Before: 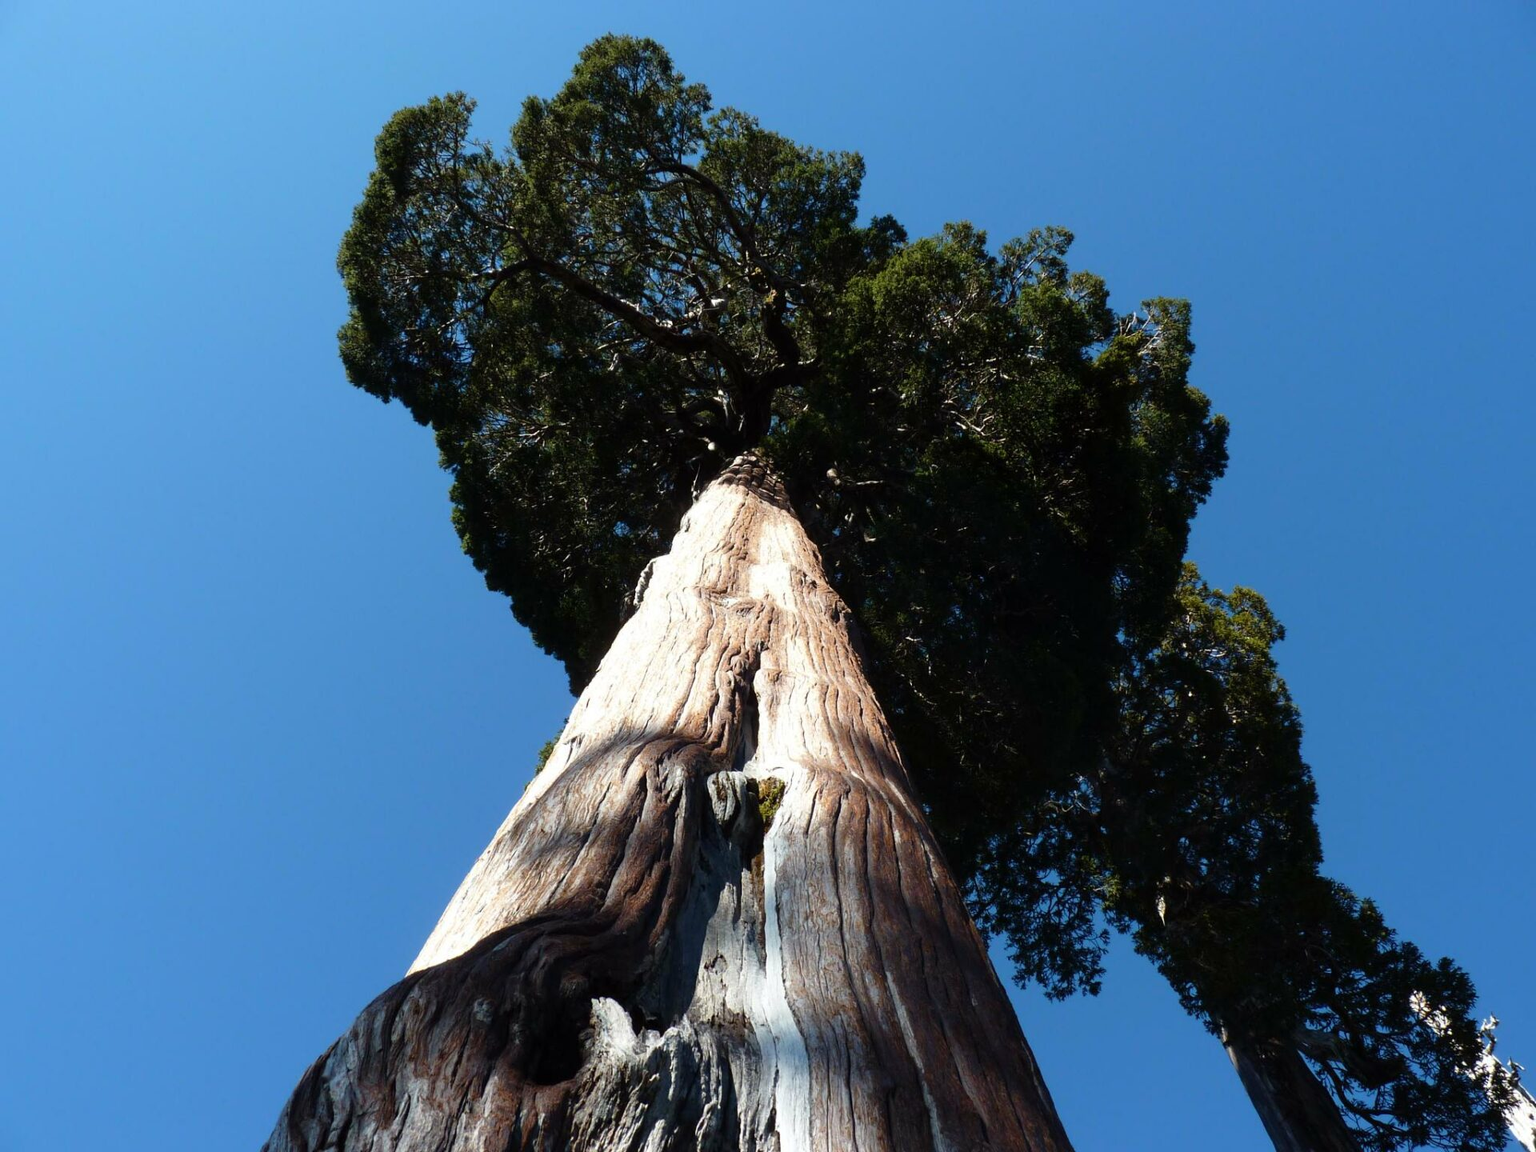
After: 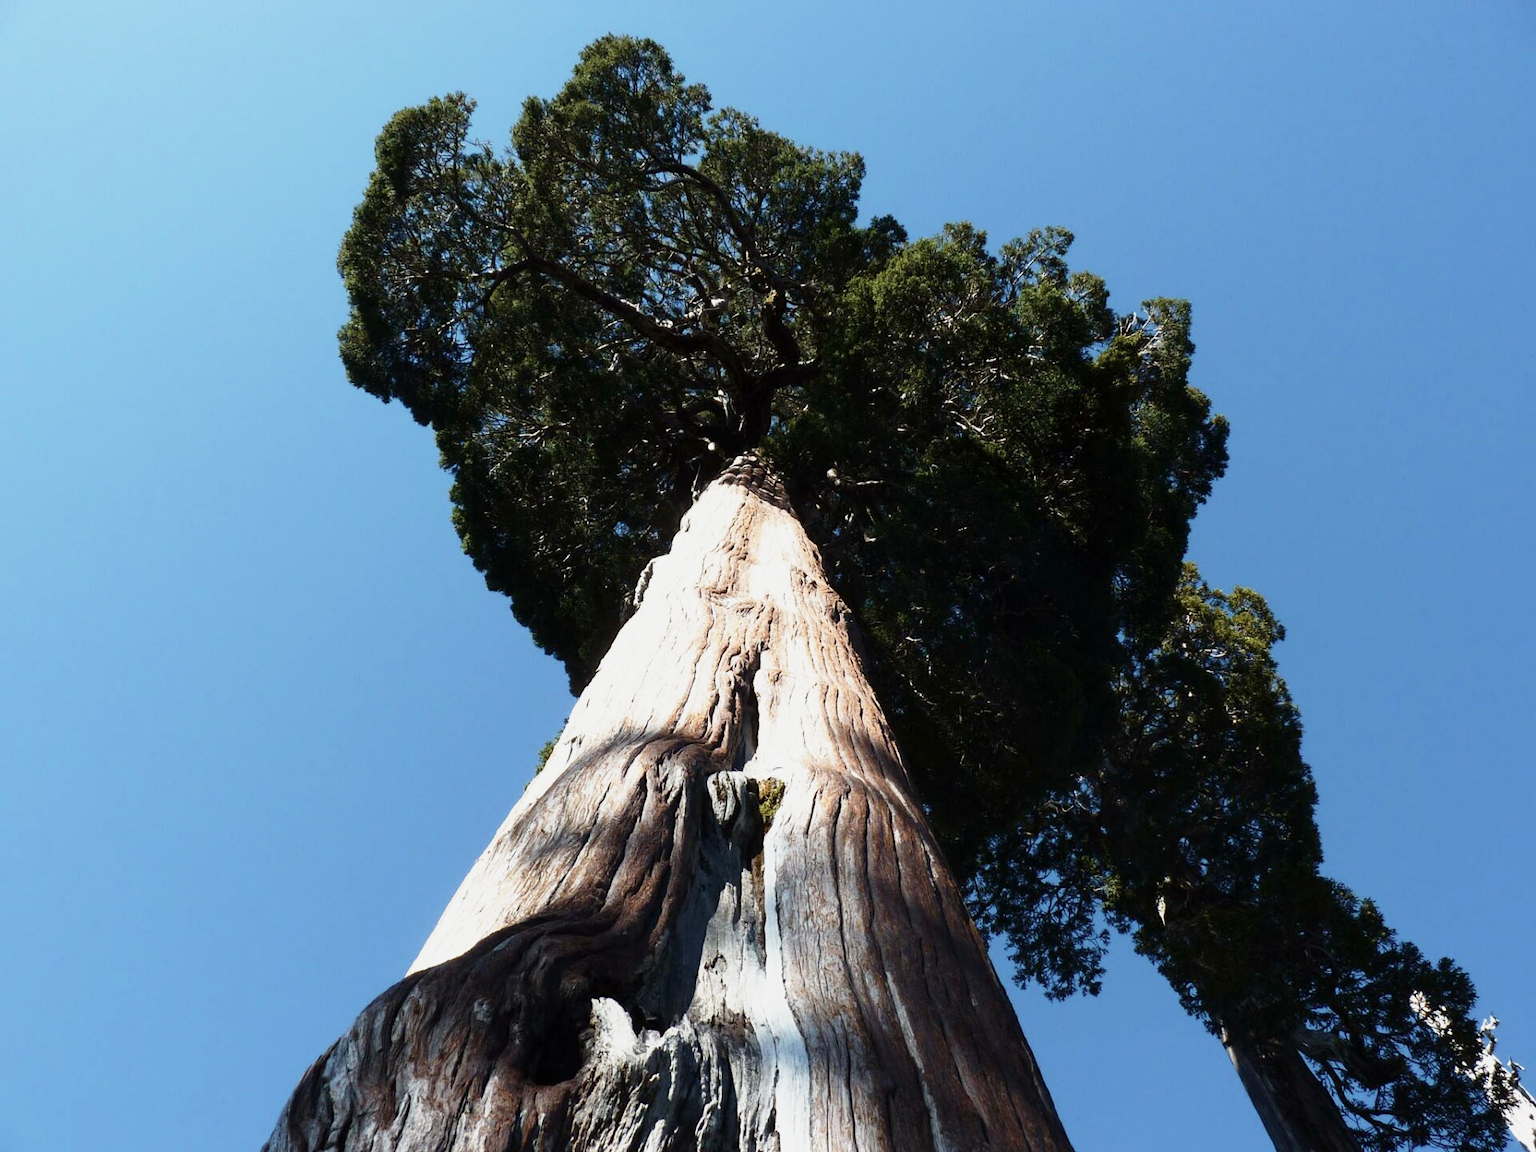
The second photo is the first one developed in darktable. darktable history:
contrast brightness saturation: contrast 0.11, saturation -0.17
base curve: curves: ch0 [(0, 0) (0.088, 0.125) (0.176, 0.251) (0.354, 0.501) (0.613, 0.749) (1, 0.877)], preserve colors none
